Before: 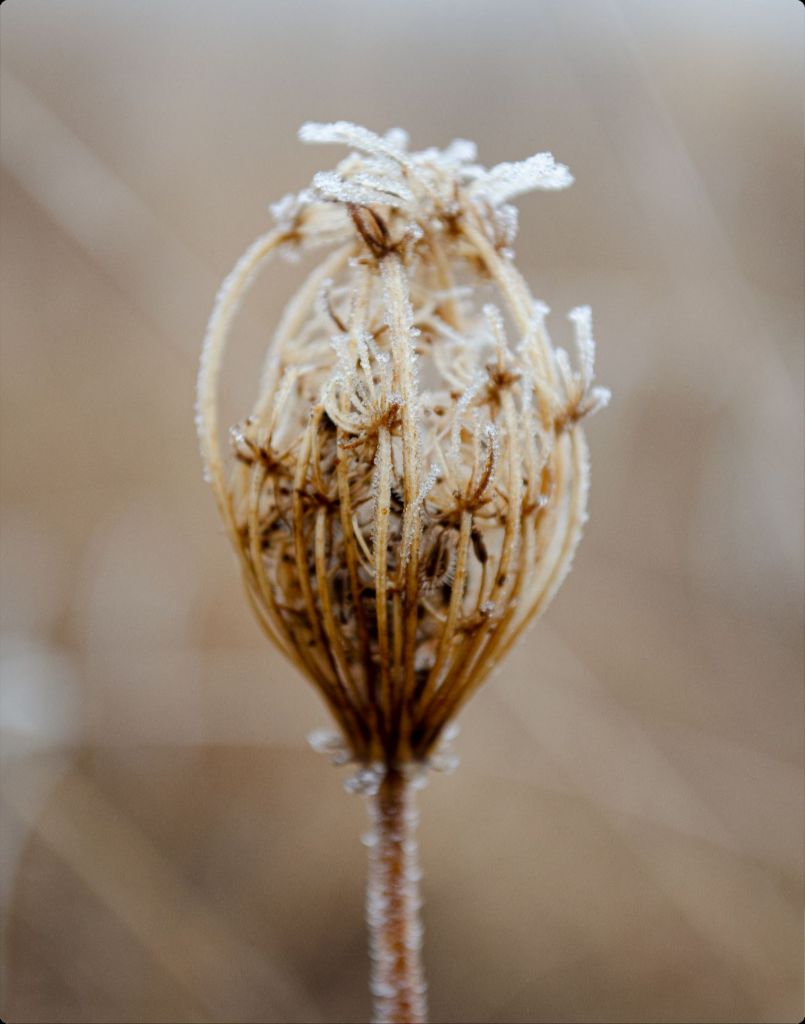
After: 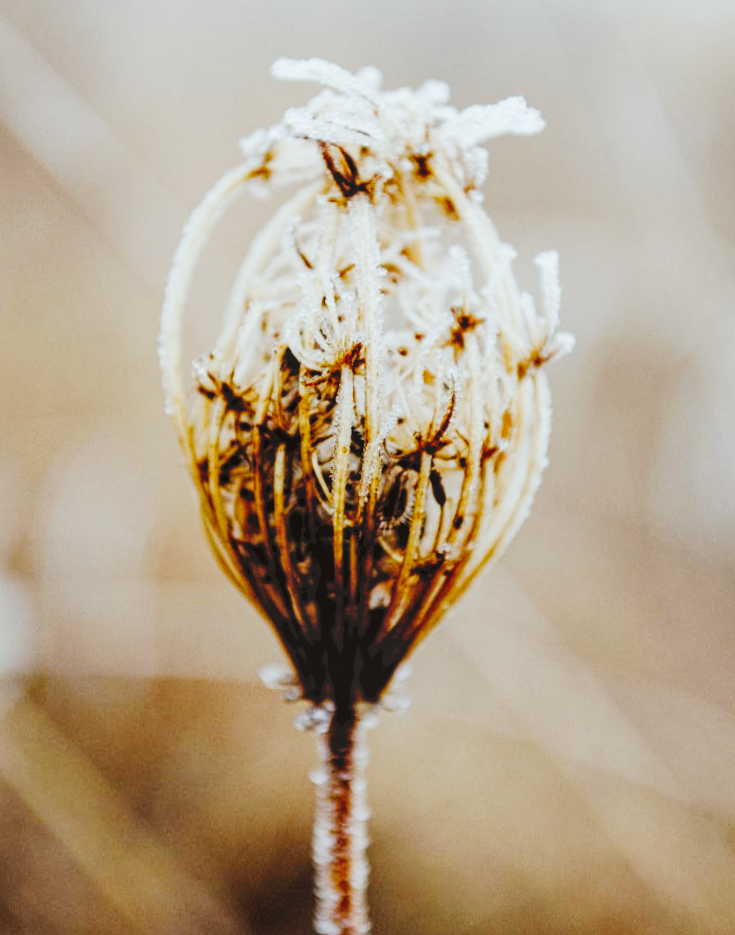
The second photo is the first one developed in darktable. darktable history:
filmic rgb: black relative exposure -2.85 EV, white relative exposure 4.56 EV, hardness 1.77, contrast 1.25, preserve chrominance no, color science v5 (2021)
local contrast: on, module defaults
tone curve: curves: ch0 [(0, 0) (0.003, 0.117) (0.011, 0.118) (0.025, 0.123) (0.044, 0.13) (0.069, 0.137) (0.1, 0.149) (0.136, 0.157) (0.177, 0.184) (0.224, 0.217) (0.277, 0.257) (0.335, 0.324) (0.399, 0.406) (0.468, 0.511) (0.543, 0.609) (0.623, 0.712) (0.709, 0.8) (0.801, 0.877) (0.898, 0.938) (1, 1)], preserve colors none
exposure: black level correction 0.003, exposure 0.383 EV, compensate highlight preservation false
crop and rotate: angle -1.96°, left 3.097%, top 4.154%, right 1.586%, bottom 0.529%
color correction: highlights a* -2.73, highlights b* -2.09, shadows a* 2.41, shadows b* 2.73
